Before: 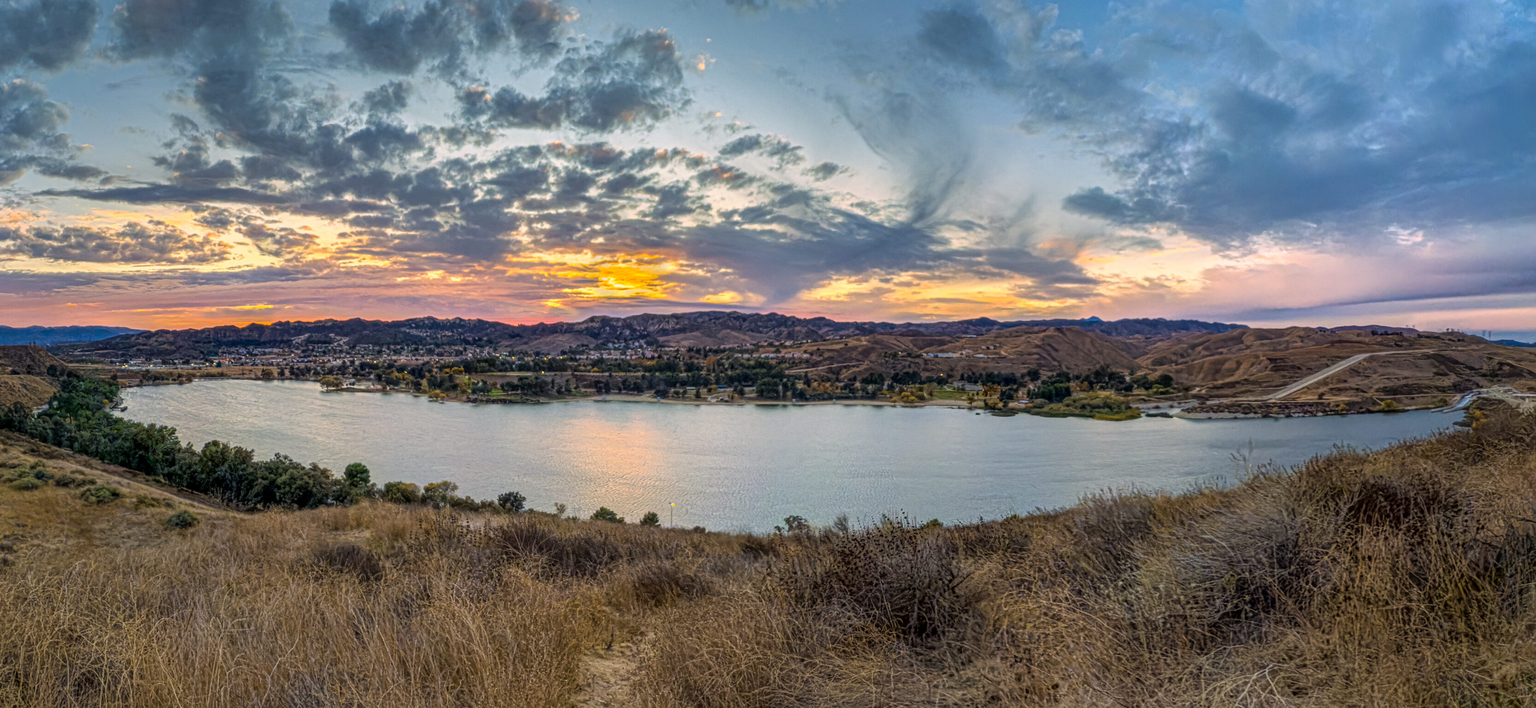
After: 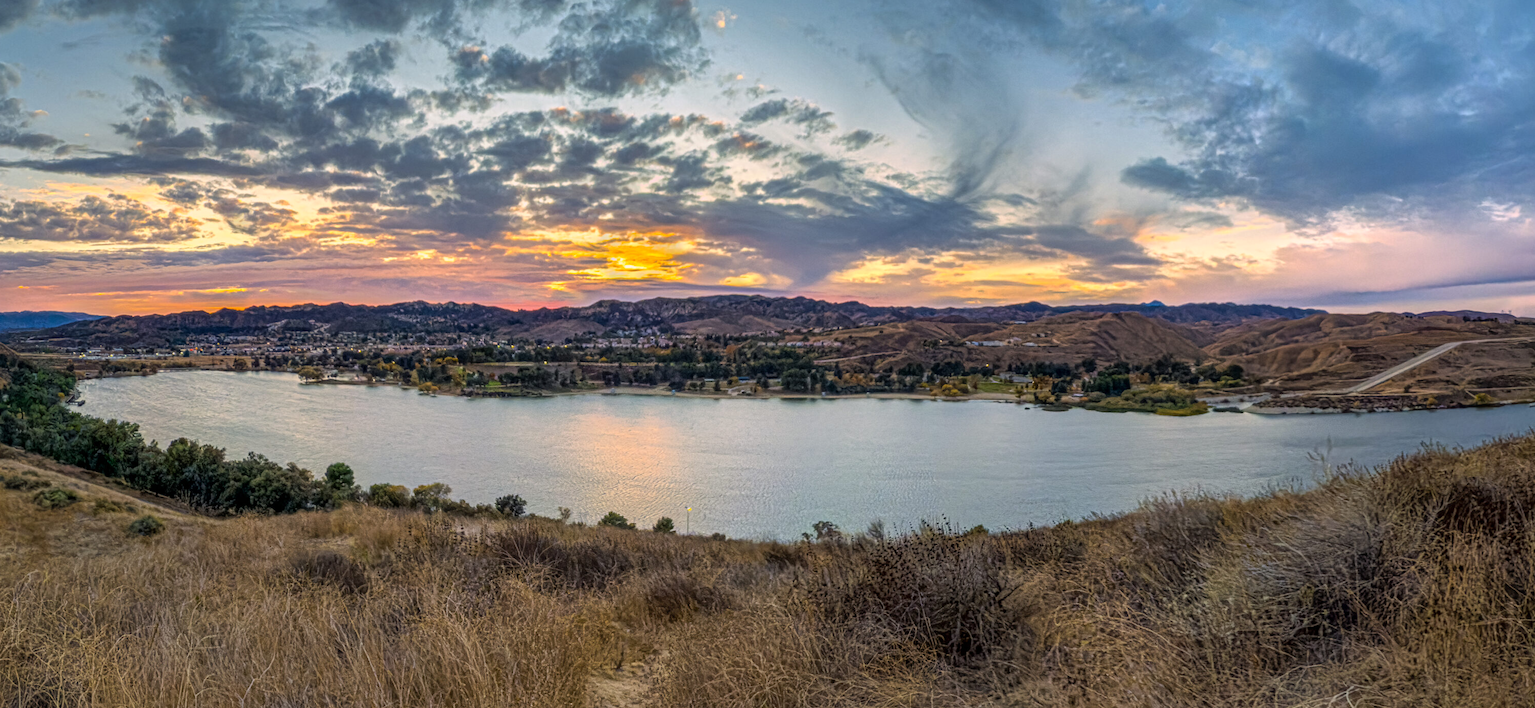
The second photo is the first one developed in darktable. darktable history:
tone equalizer: on, module defaults
crop: left 3.305%, top 6.436%, right 6.389%, bottom 3.258%
